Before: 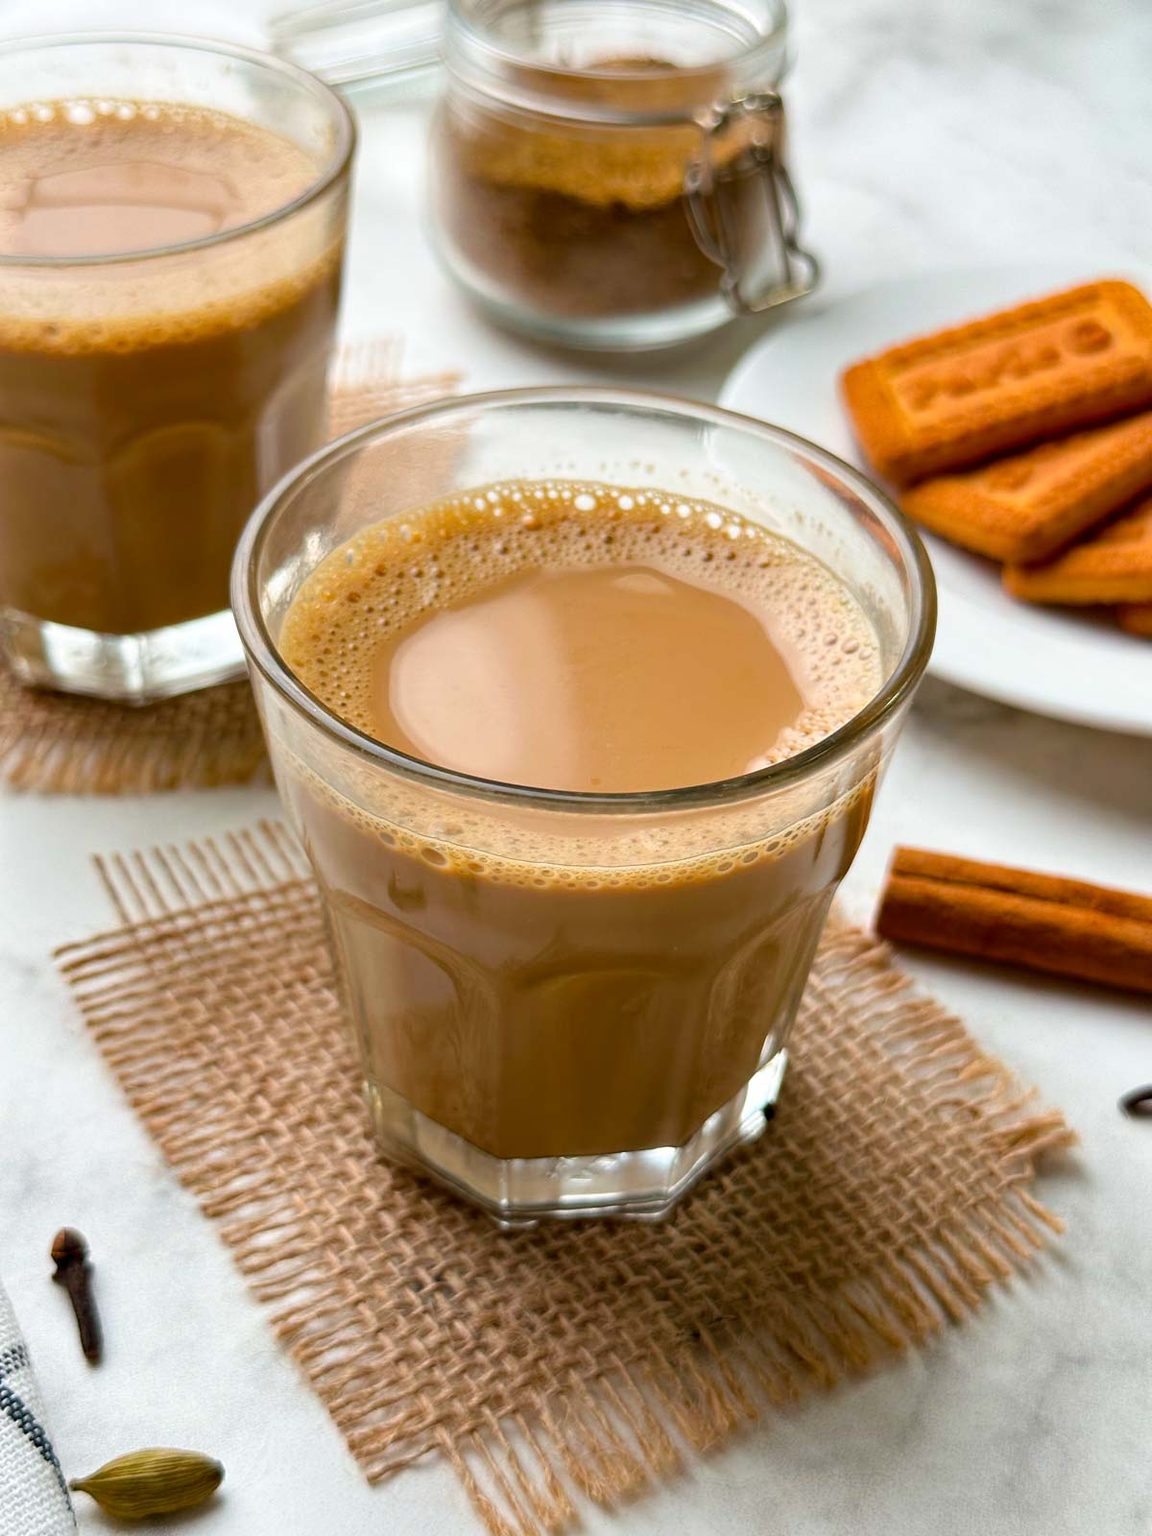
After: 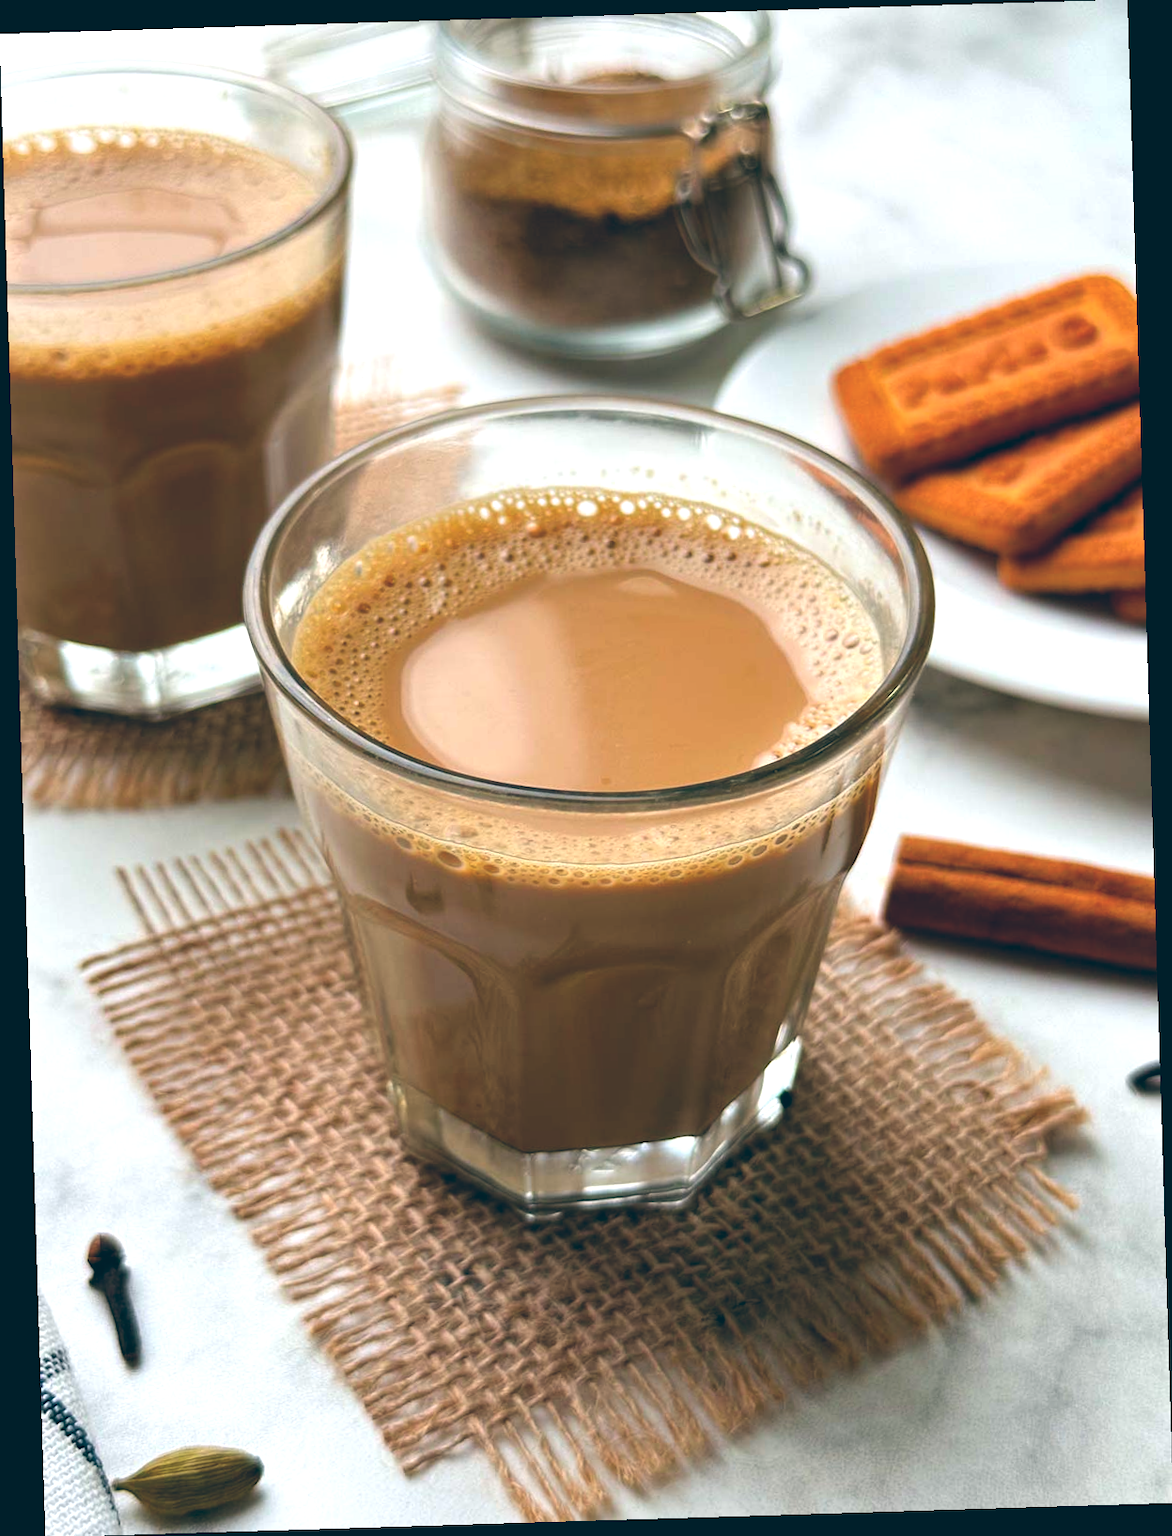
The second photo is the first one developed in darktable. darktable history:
color balance: lift [1.016, 0.983, 1, 1.017], gamma [0.958, 1, 1, 1], gain [0.981, 1.007, 0.993, 1.002], input saturation 118.26%, contrast 13.43%, contrast fulcrum 21.62%, output saturation 82.76%
rotate and perspective: rotation -1.75°, automatic cropping off
